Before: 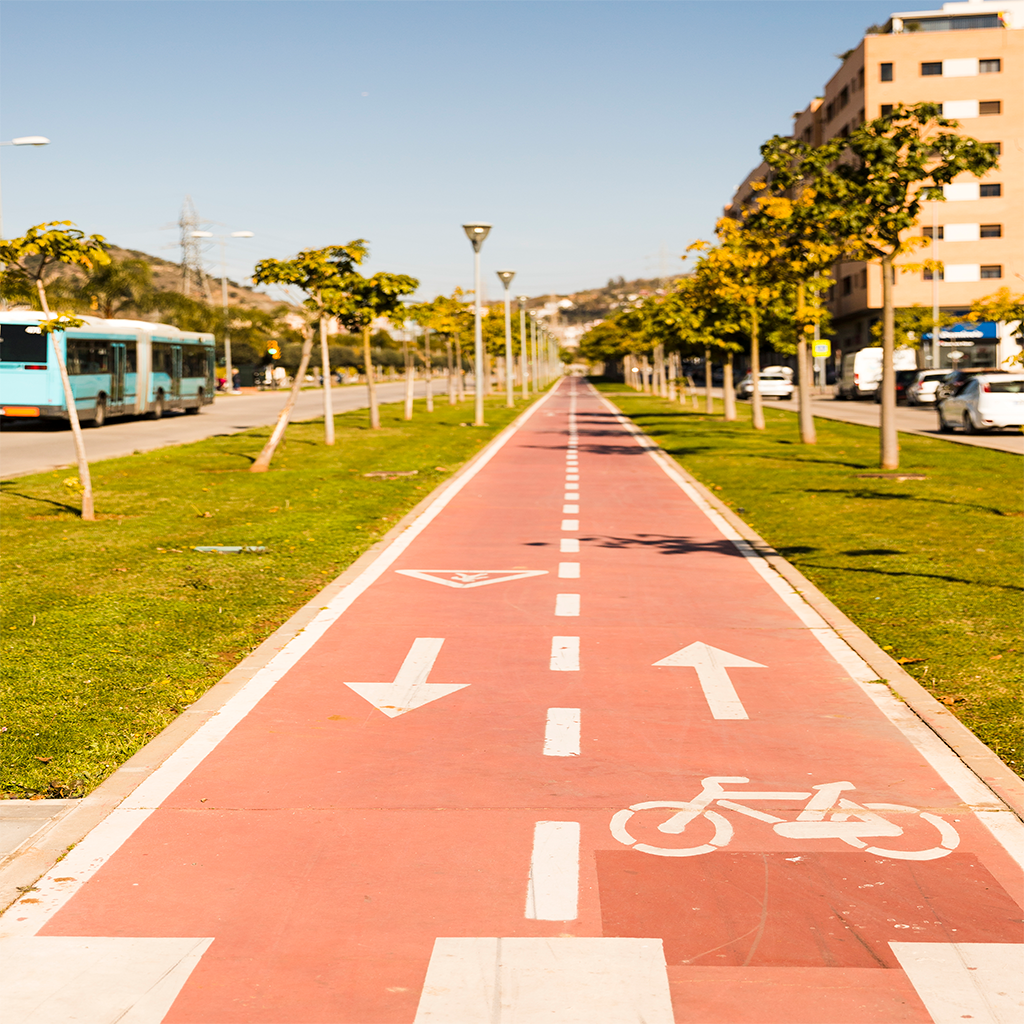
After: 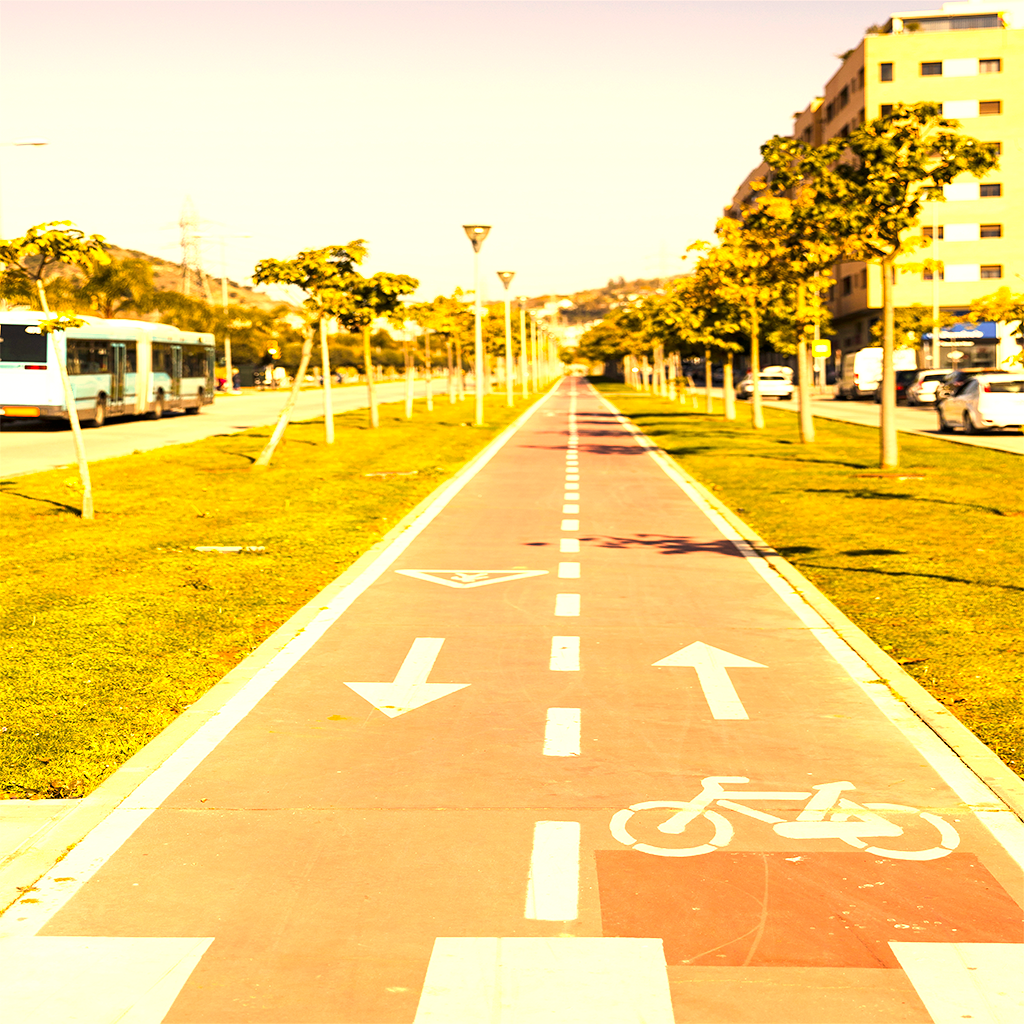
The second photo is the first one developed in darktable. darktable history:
exposure: black level correction 0, exposure 1 EV, compensate exposure bias true, compensate highlight preservation false
color correction: highlights a* 15, highlights b* 31.55
